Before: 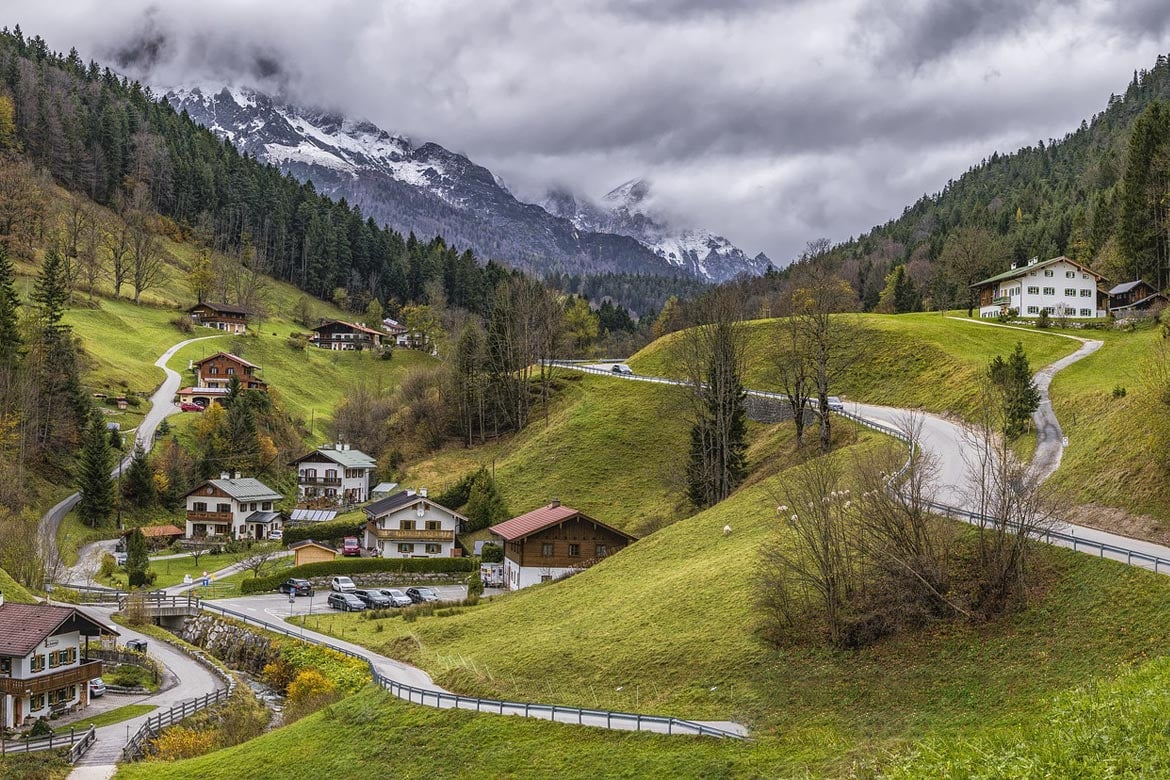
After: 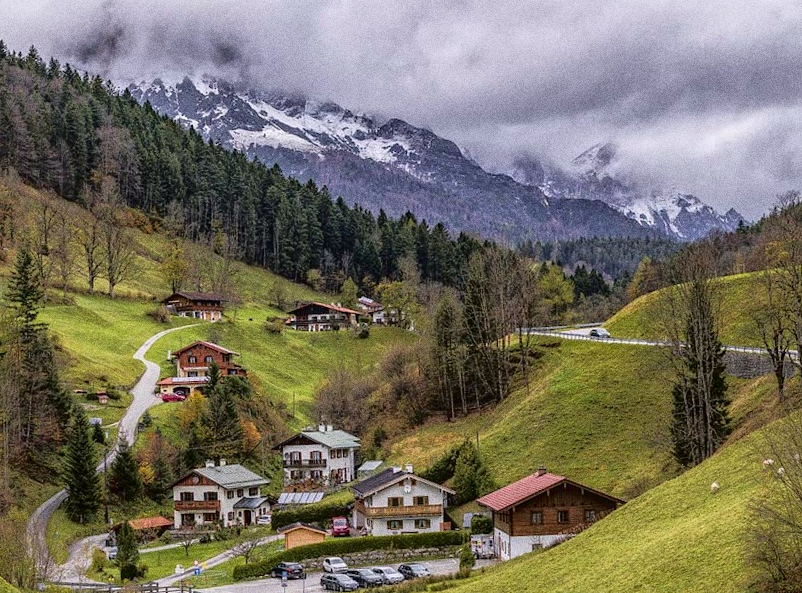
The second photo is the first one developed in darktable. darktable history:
crop: right 28.885%, bottom 16.626%
tone curve: curves: ch0 [(0, 0) (0.126, 0.061) (0.362, 0.382) (0.498, 0.498) (0.706, 0.712) (1, 1)]; ch1 [(0, 0) (0.5, 0.505) (0.55, 0.578) (1, 1)]; ch2 [(0, 0) (0.44, 0.424) (0.489, 0.483) (0.537, 0.538) (1, 1)], color space Lab, independent channels, preserve colors none
rotate and perspective: rotation -3.52°, crop left 0.036, crop right 0.964, crop top 0.081, crop bottom 0.919
grain: coarseness 0.09 ISO, strength 40%
